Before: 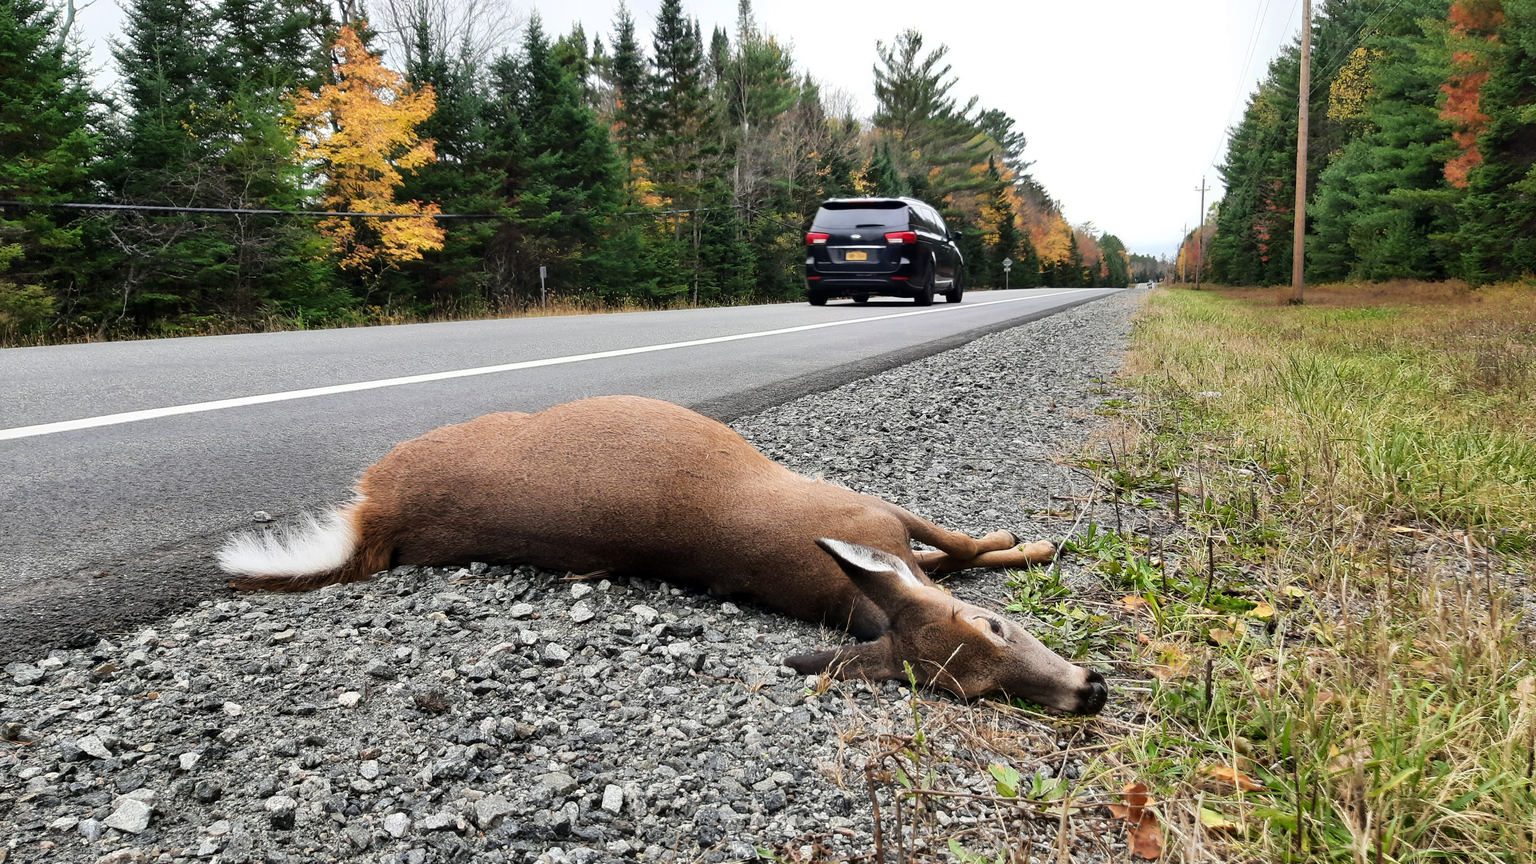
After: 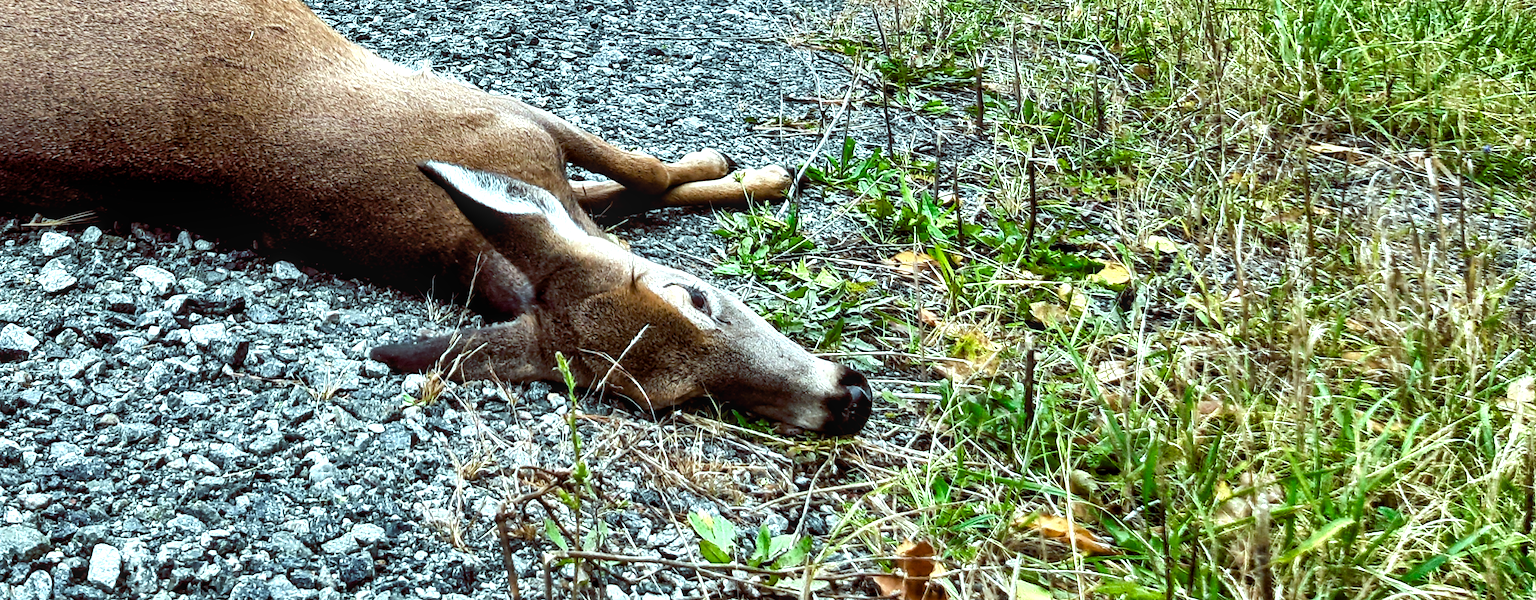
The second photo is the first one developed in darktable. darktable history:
local contrast: on, module defaults
color balance rgb: shadows lift › luminance -7.7%, shadows lift › chroma 2.13%, shadows lift › hue 200.79°, power › luminance -7.77%, power › chroma 2.27%, power › hue 220.69°, highlights gain › luminance 15.15%, highlights gain › chroma 4%, highlights gain › hue 209.35°, global offset › luminance -0.21%, global offset › chroma 0.27%, perceptual saturation grading › global saturation 24.42%, perceptual saturation grading › highlights -24.42%, perceptual saturation grading › mid-tones 24.42%, perceptual saturation grading › shadows 40%, perceptual brilliance grading › global brilliance -5%, perceptual brilliance grading › highlights 24.42%, perceptual brilliance grading › mid-tones 7%, perceptual brilliance grading › shadows -5%
crop and rotate: left 35.509%, top 50.238%, bottom 4.934%
rotate and perspective: crop left 0, crop top 0
shadows and highlights: shadows 75, highlights -60.85, soften with gaussian
